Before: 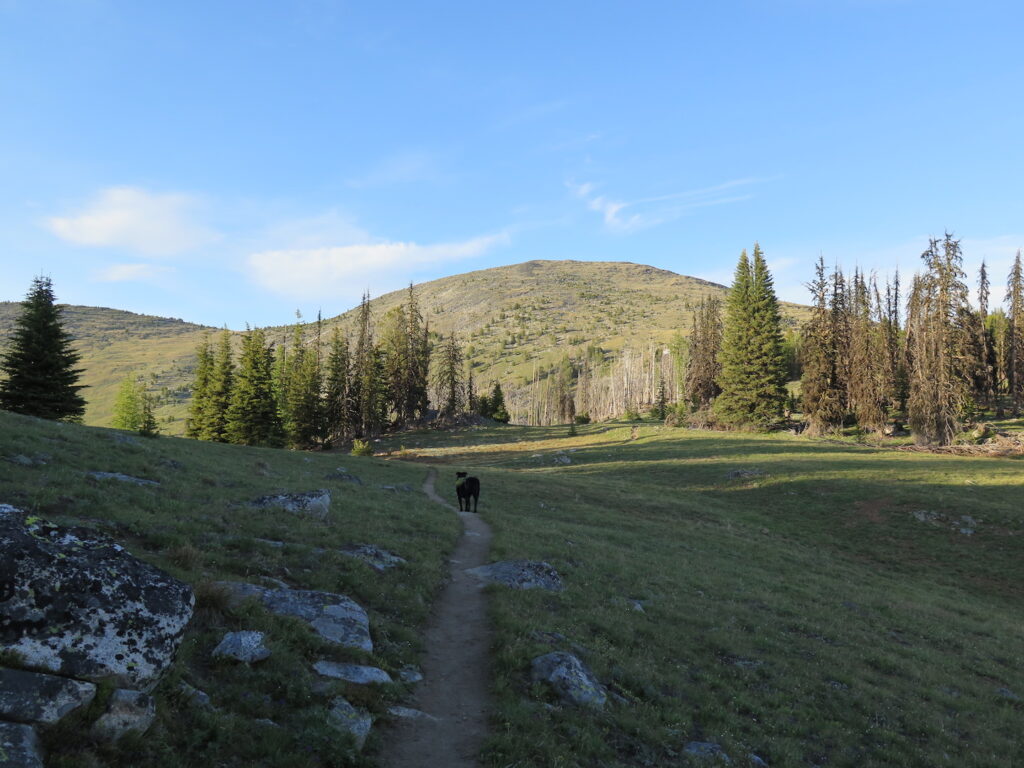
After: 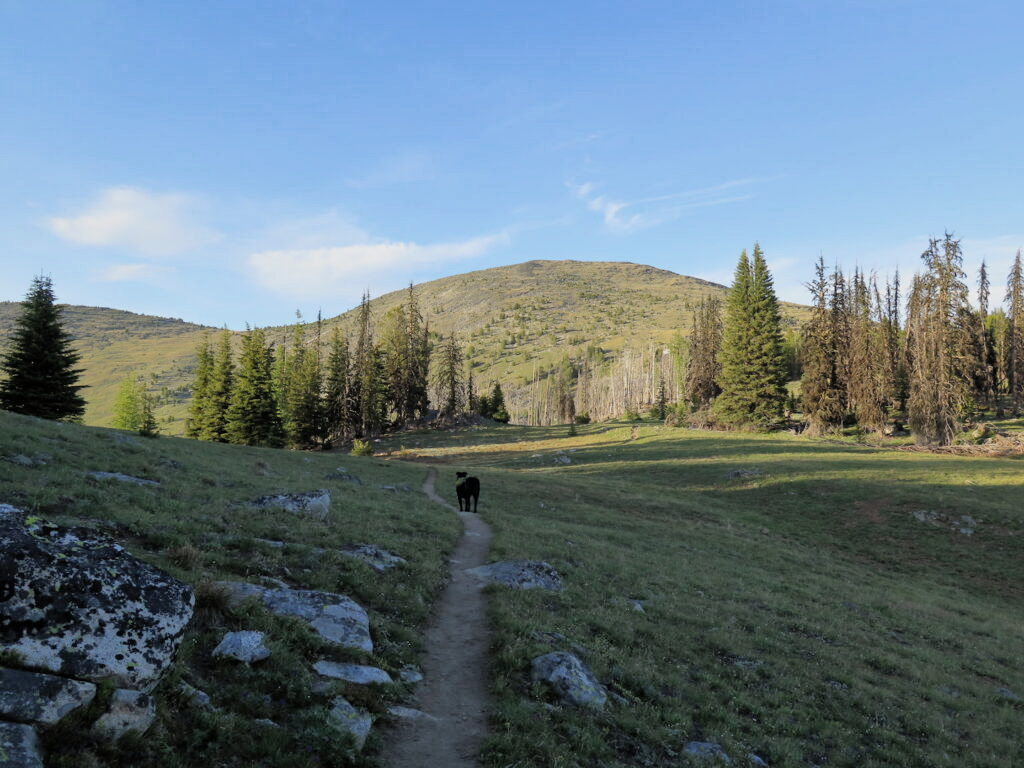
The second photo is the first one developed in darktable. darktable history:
filmic rgb: black relative exposure -12.8 EV, white relative exposure 2.8 EV, threshold 3 EV, target black luminance 0%, hardness 8.54, latitude 70.41%, contrast 1.133, shadows ↔ highlights balance -0.395%, color science v4 (2020), enable highlight reconstruction true
shadows and highlights: on, module defaults
